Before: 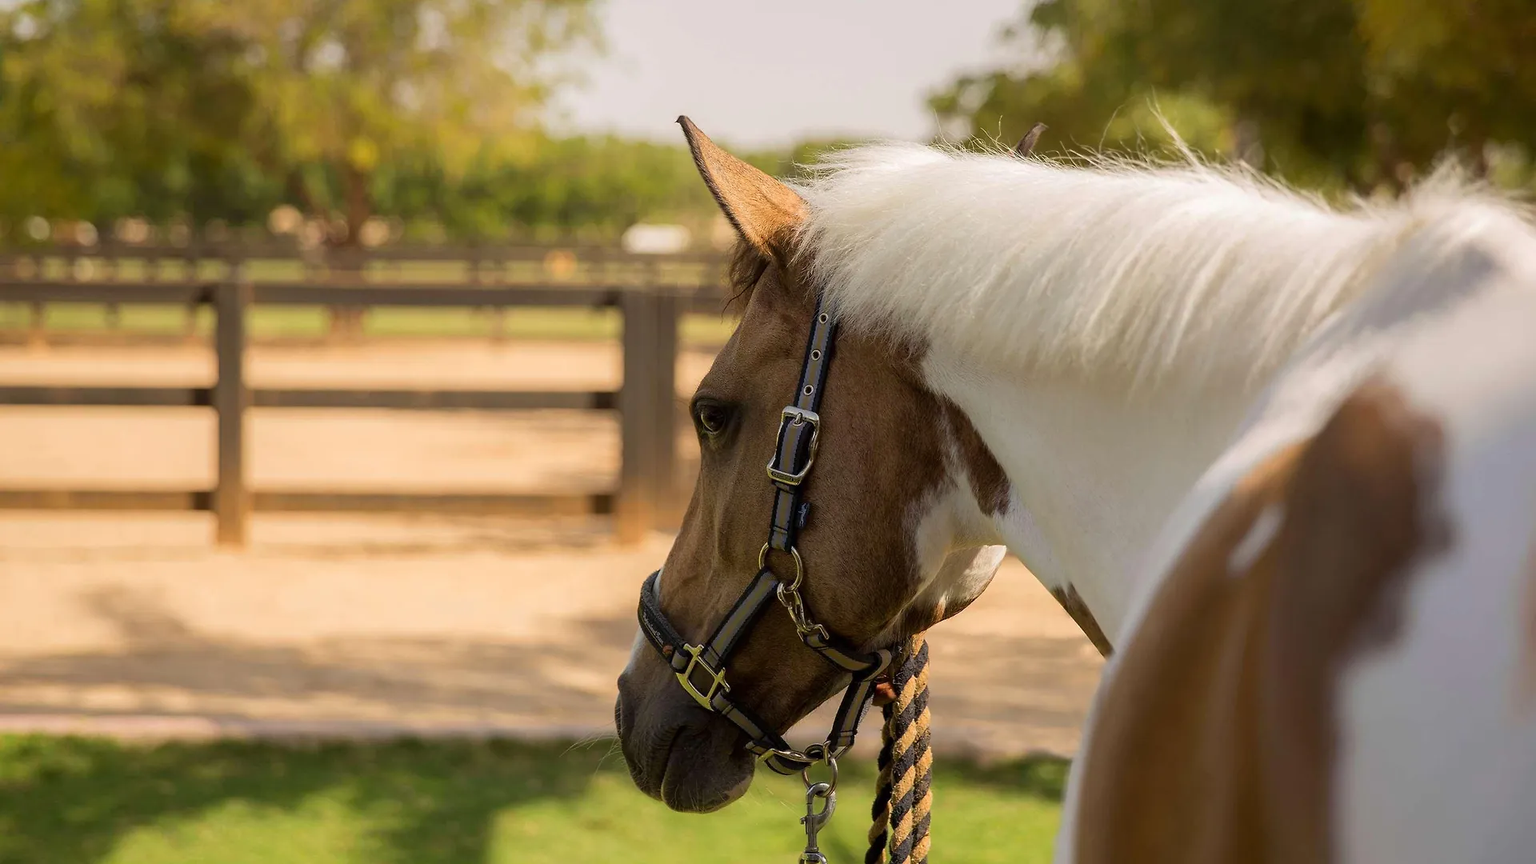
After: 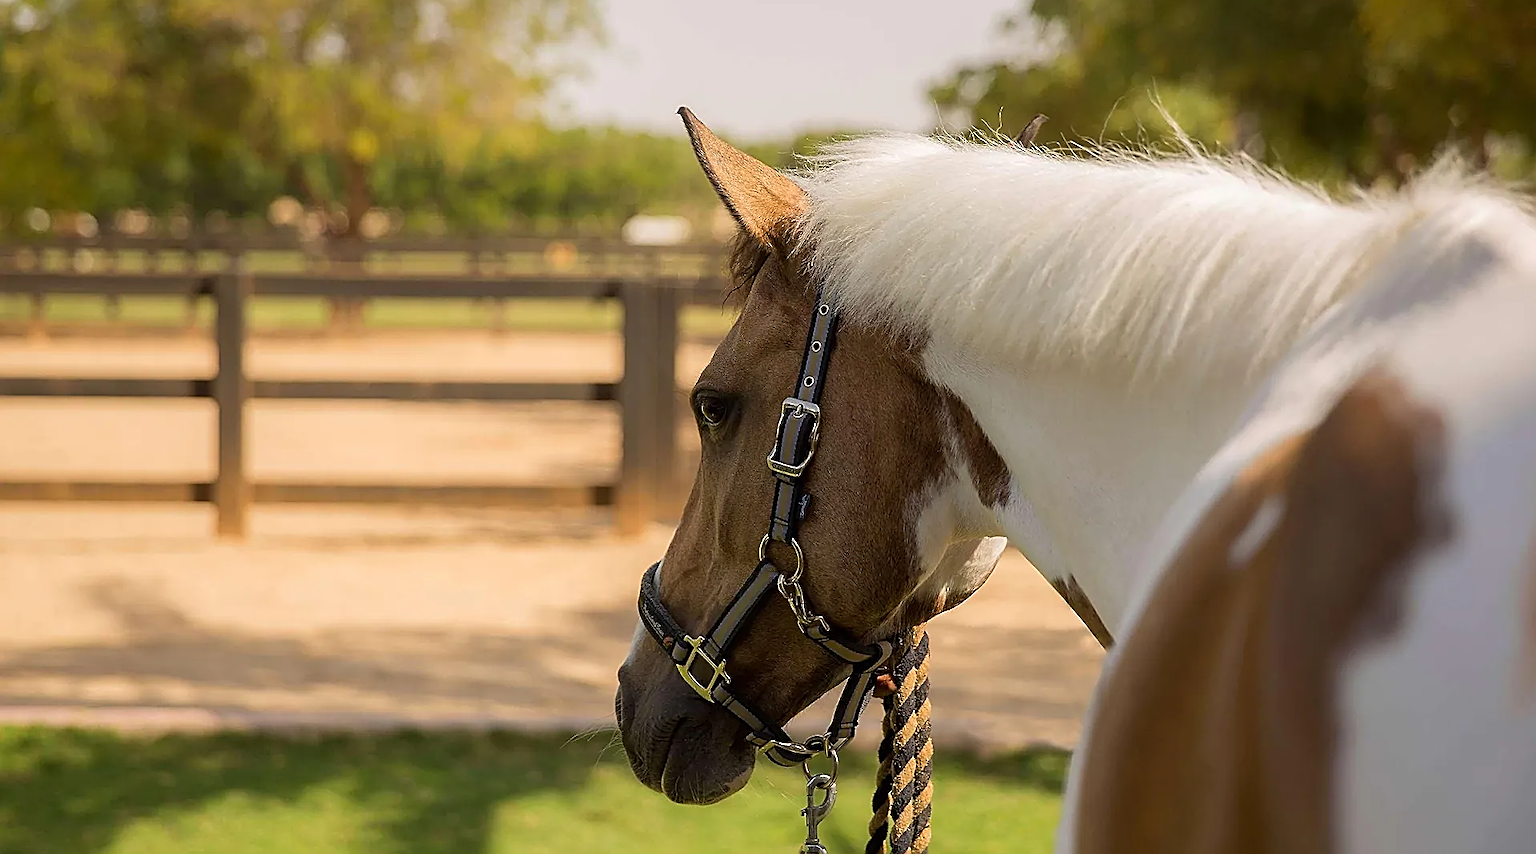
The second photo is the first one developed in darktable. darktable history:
sharpen: radius 1.685, amount 1.294
exposure: compensate highlight preservation false
crop: top 1.049%, right 0.001%
